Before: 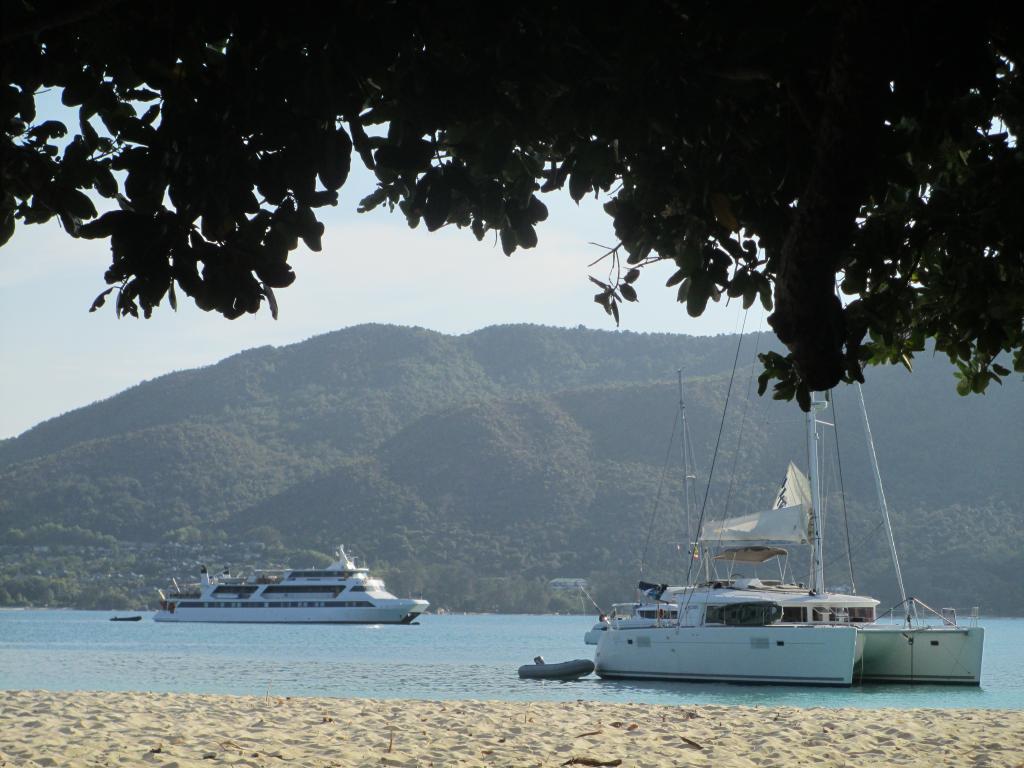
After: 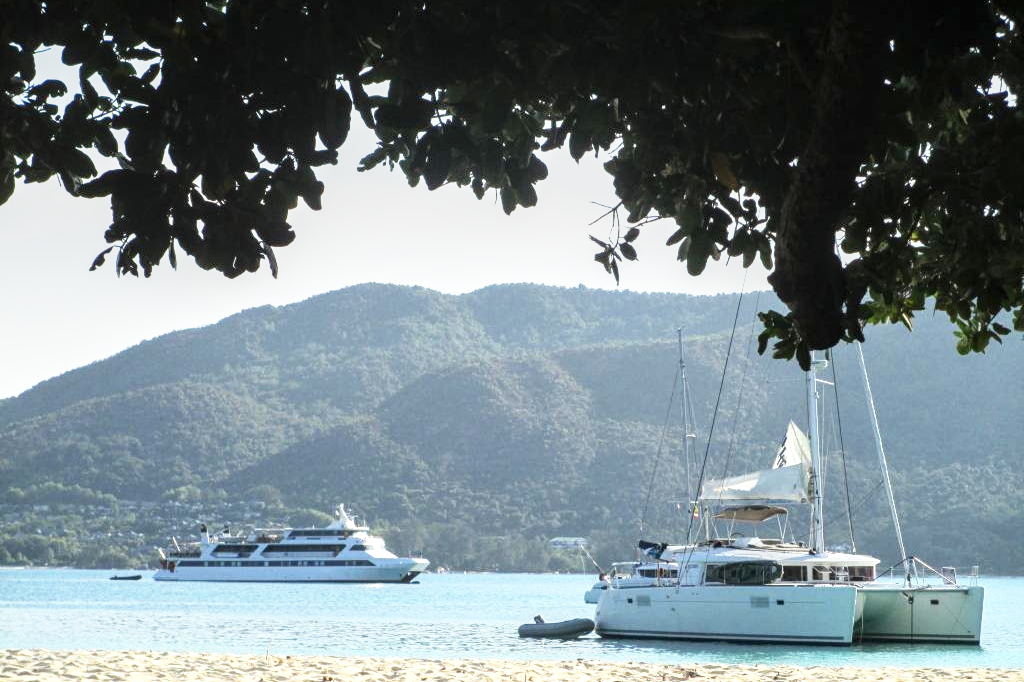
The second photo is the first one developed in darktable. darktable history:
exposure: exposure -0.057 EV, compensate highlight preservation false
crop and rotate: top 5.468%, bottom 5.724%
base curve: curves: ch0 [(0, 0) (0.495, 0.917) (1, 1)], preserve colors none
local contrast: detail 130%
